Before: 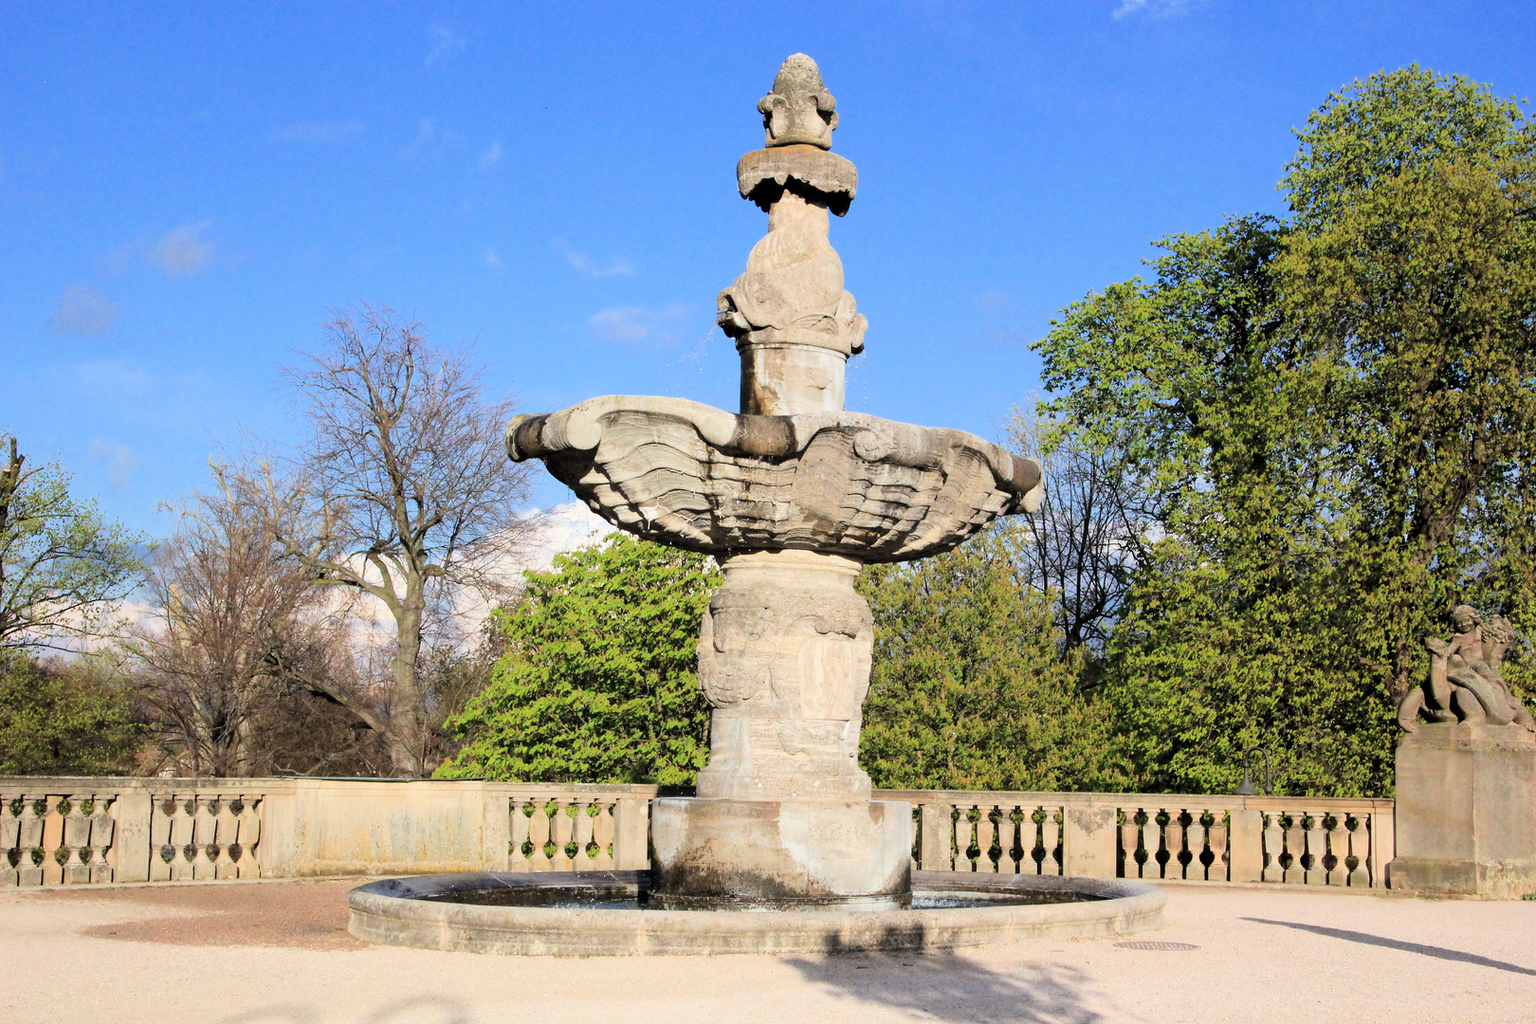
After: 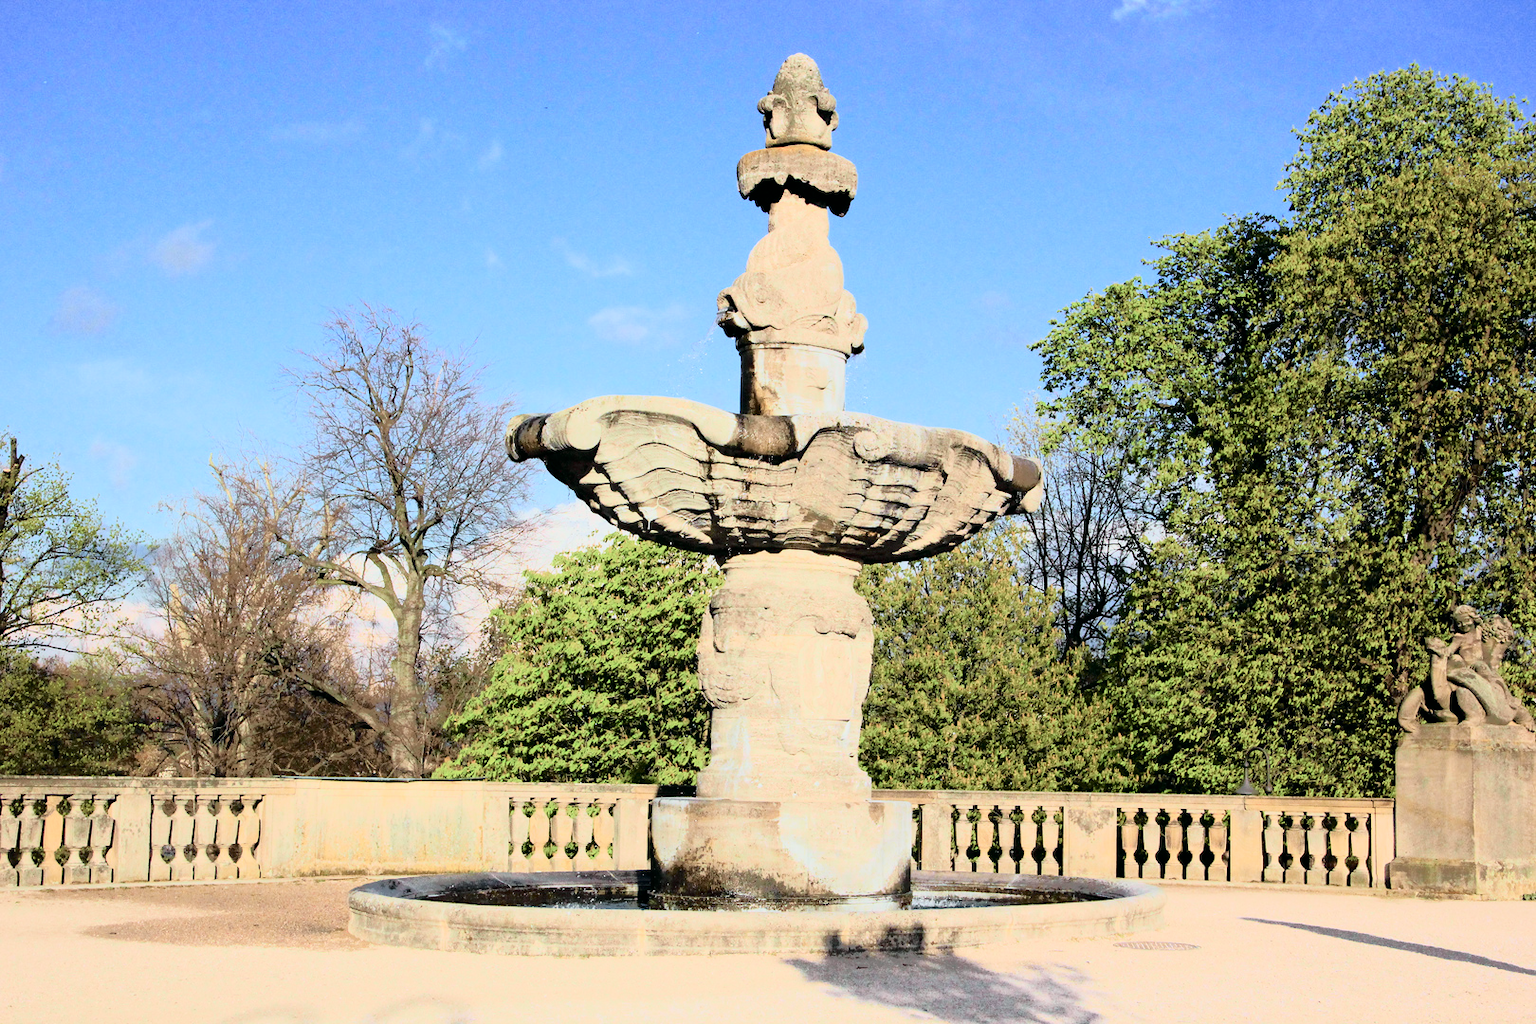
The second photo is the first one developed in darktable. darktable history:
tone curve: curves: ch0 [(0, 0) (0.081, 0.033) (0.192, 0.124) (0.283, 0.238) (0.407, 0.476) (0.495, 0.521) (0.661, 0.756) (0.788, 0.87) (1, 0.951)]; ch1 [(0, 0) (0.161, 0.092) (0.35, 0.33) (0.392, 0.392) (0.427, 0.426) (0.479, 0.472) (0.505, 0.497) (0.521, 0.524) (0.567, 0.56) (0.583, 0.592) (0.625, 0.627) (0.678, 0.733) (1, 1)]; ch2 [(0, 0) (0.346, 0.362) (0.404, 0.427) (0.502, 0.499) (0.531, 0.523) (0.544, 0.561) (0.58, 0.59) (0.629, 0.642) (0.717, 0.678) (1, 1)], color space Lab, independent channels, preserve colors none
